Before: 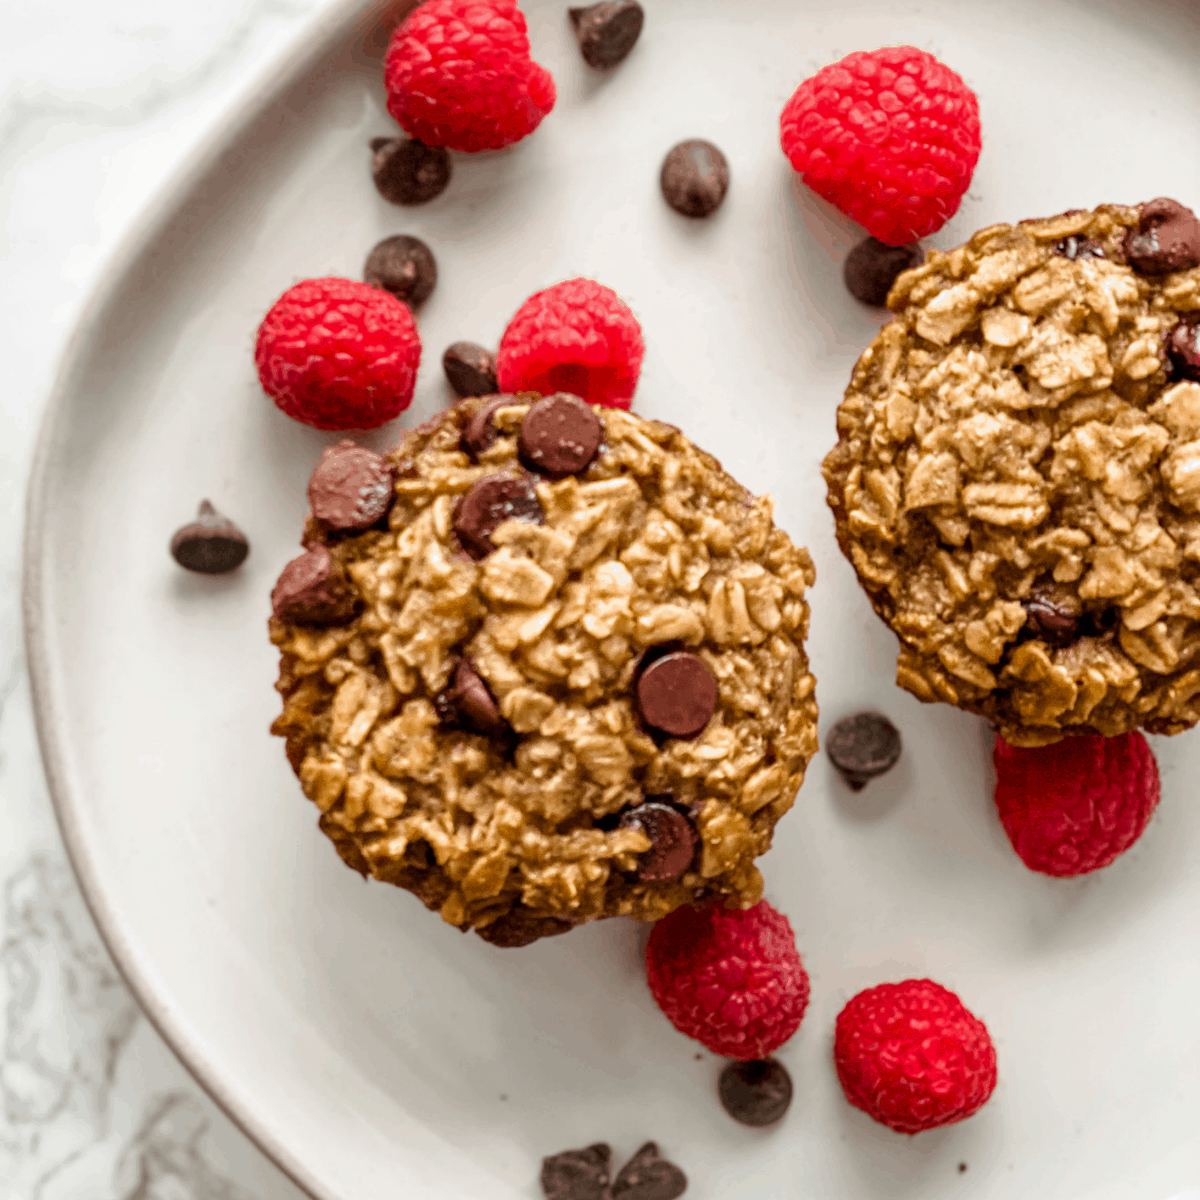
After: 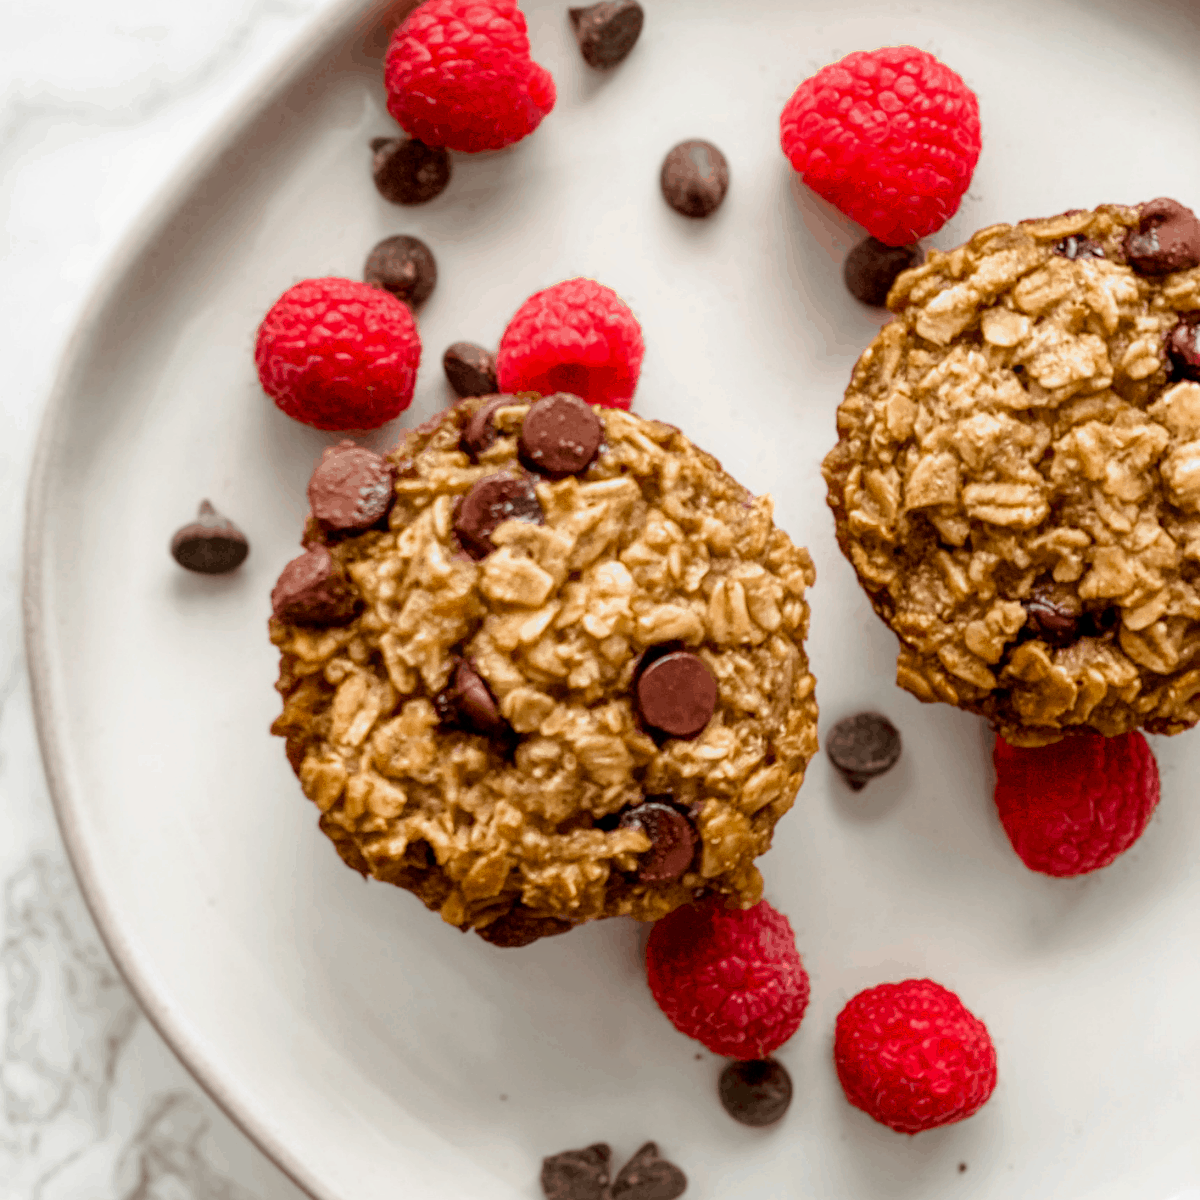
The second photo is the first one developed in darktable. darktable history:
contrast equalizer: y [[0.5, 0.488, 0.462, 0.461, 0.491, 0.5], [0.5 ×6], [0.5 ×6], [0 ×6], [0 ×6]]
exposure: black level correction 0.005, exposure 0.001 EV, compensate highlight preservation false
